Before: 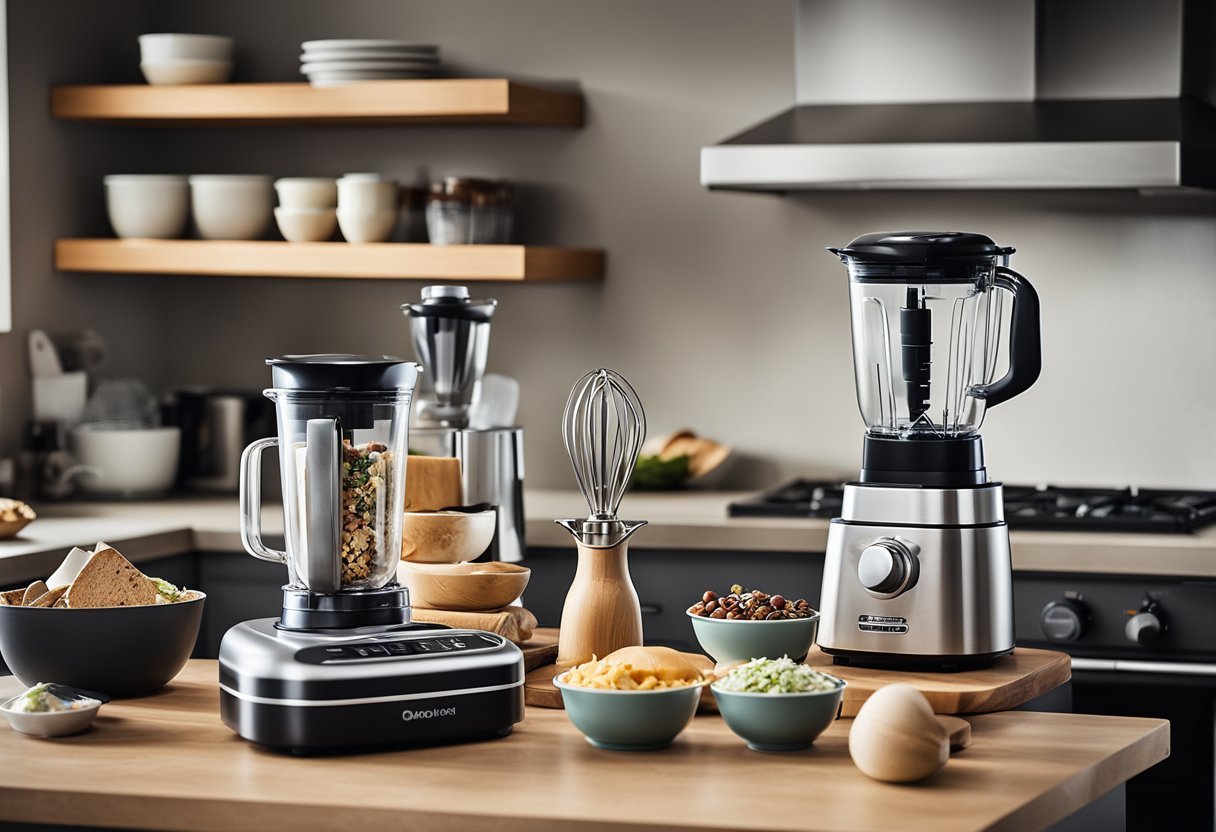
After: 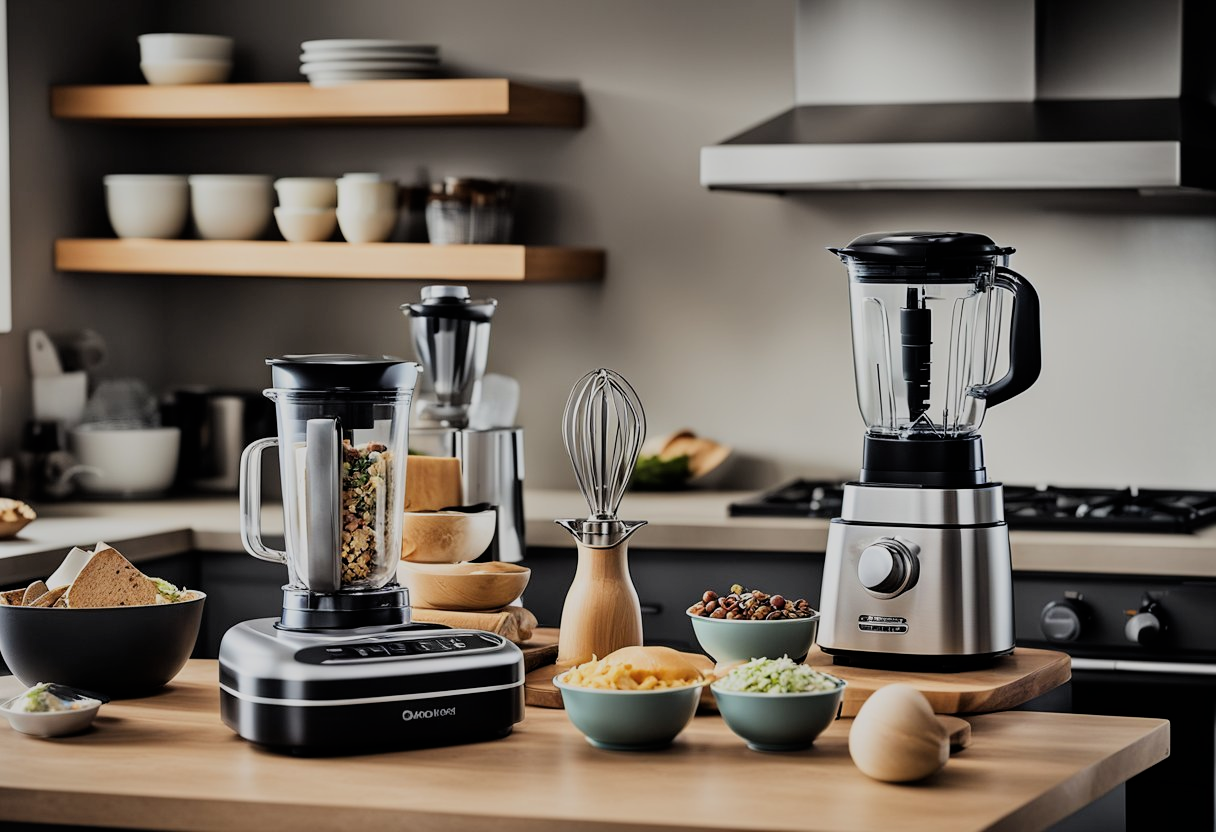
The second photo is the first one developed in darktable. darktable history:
color balance rgb: on, module defaults
filmic rgb: black relative exposure -7.65 EV, white relative exposure 4.56 EV, hardness 3.61, color science v6 (2022)
